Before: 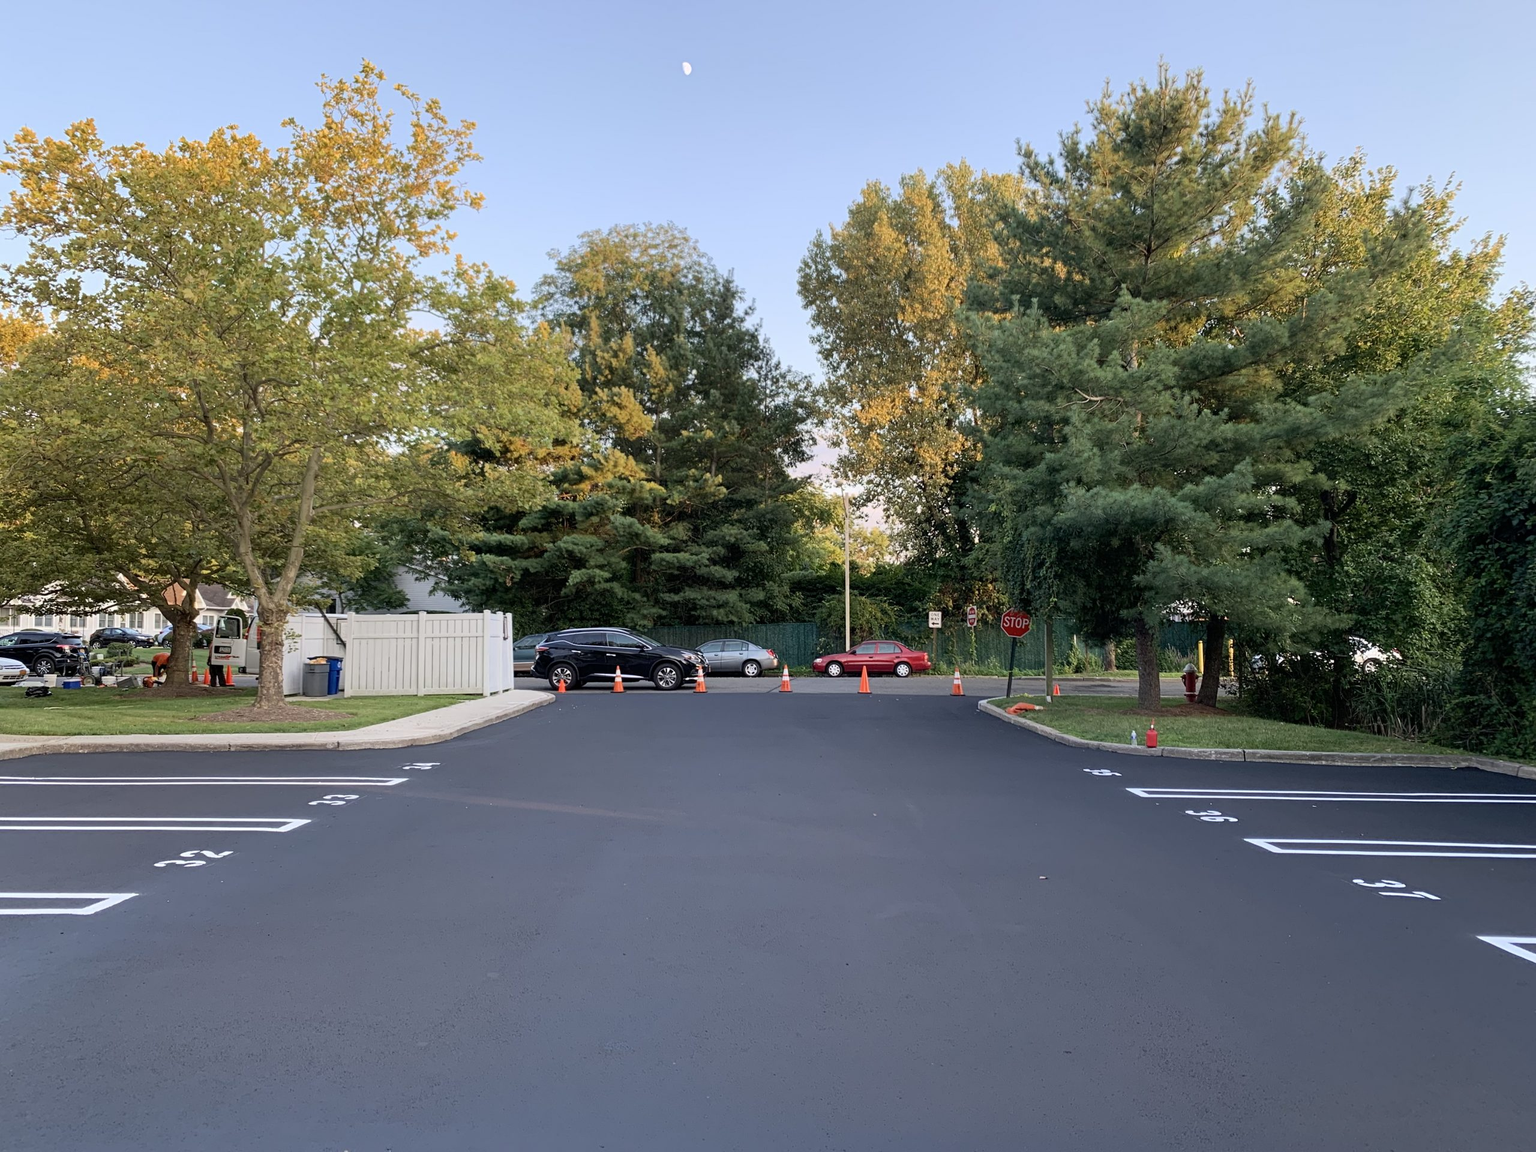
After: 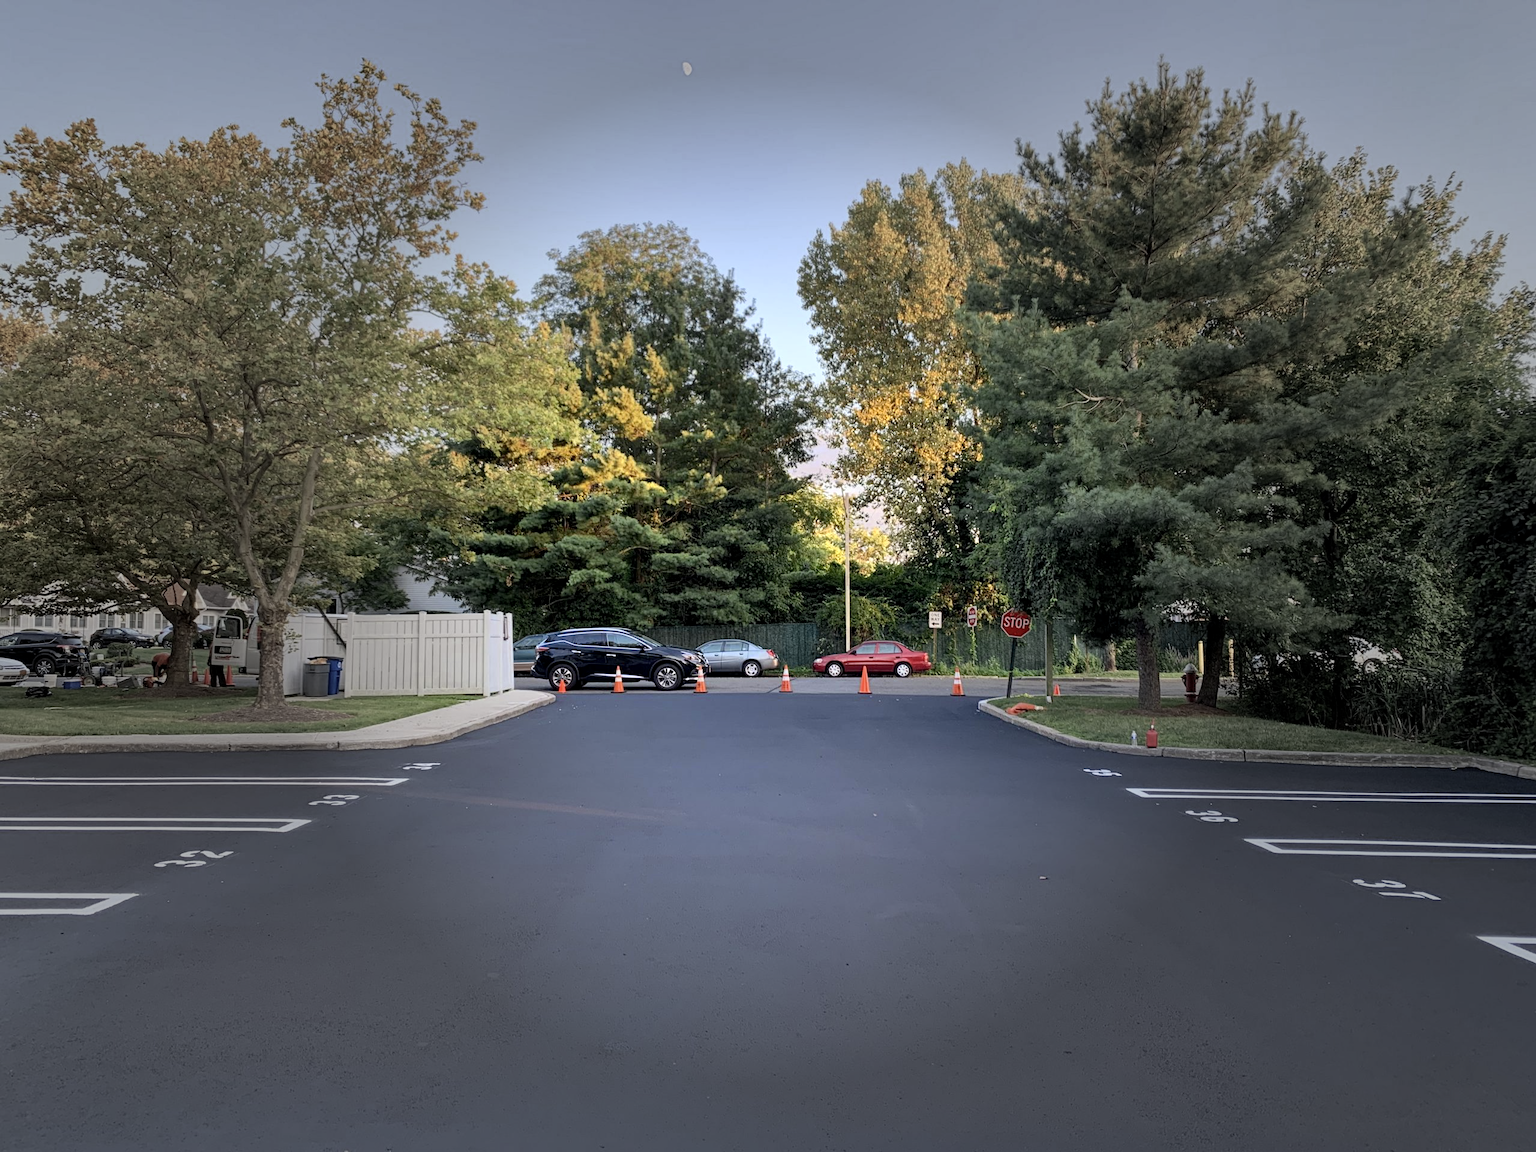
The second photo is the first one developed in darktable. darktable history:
color zones: curves: ch0 [(0, 0.485) (0.178, 0.476) (0.261, 0.623) (0.411, 0.403) (0.708, 0.603) (0.934, 0.412)]; ch1 [(0.003, 0.485) (0.149, 0.496) (0.229, 0.584) (0.326, 0.551) (0.484, 0.262) (0.757, 0.643)]
vignetting: fall-off start 31.28%, fall-off radius 34.64%, brightness -0.575
shadows and highlights: soften with gaussian
local contrast: highlights 100%, shadows 100%, detail 120%, midtone range 0.2
